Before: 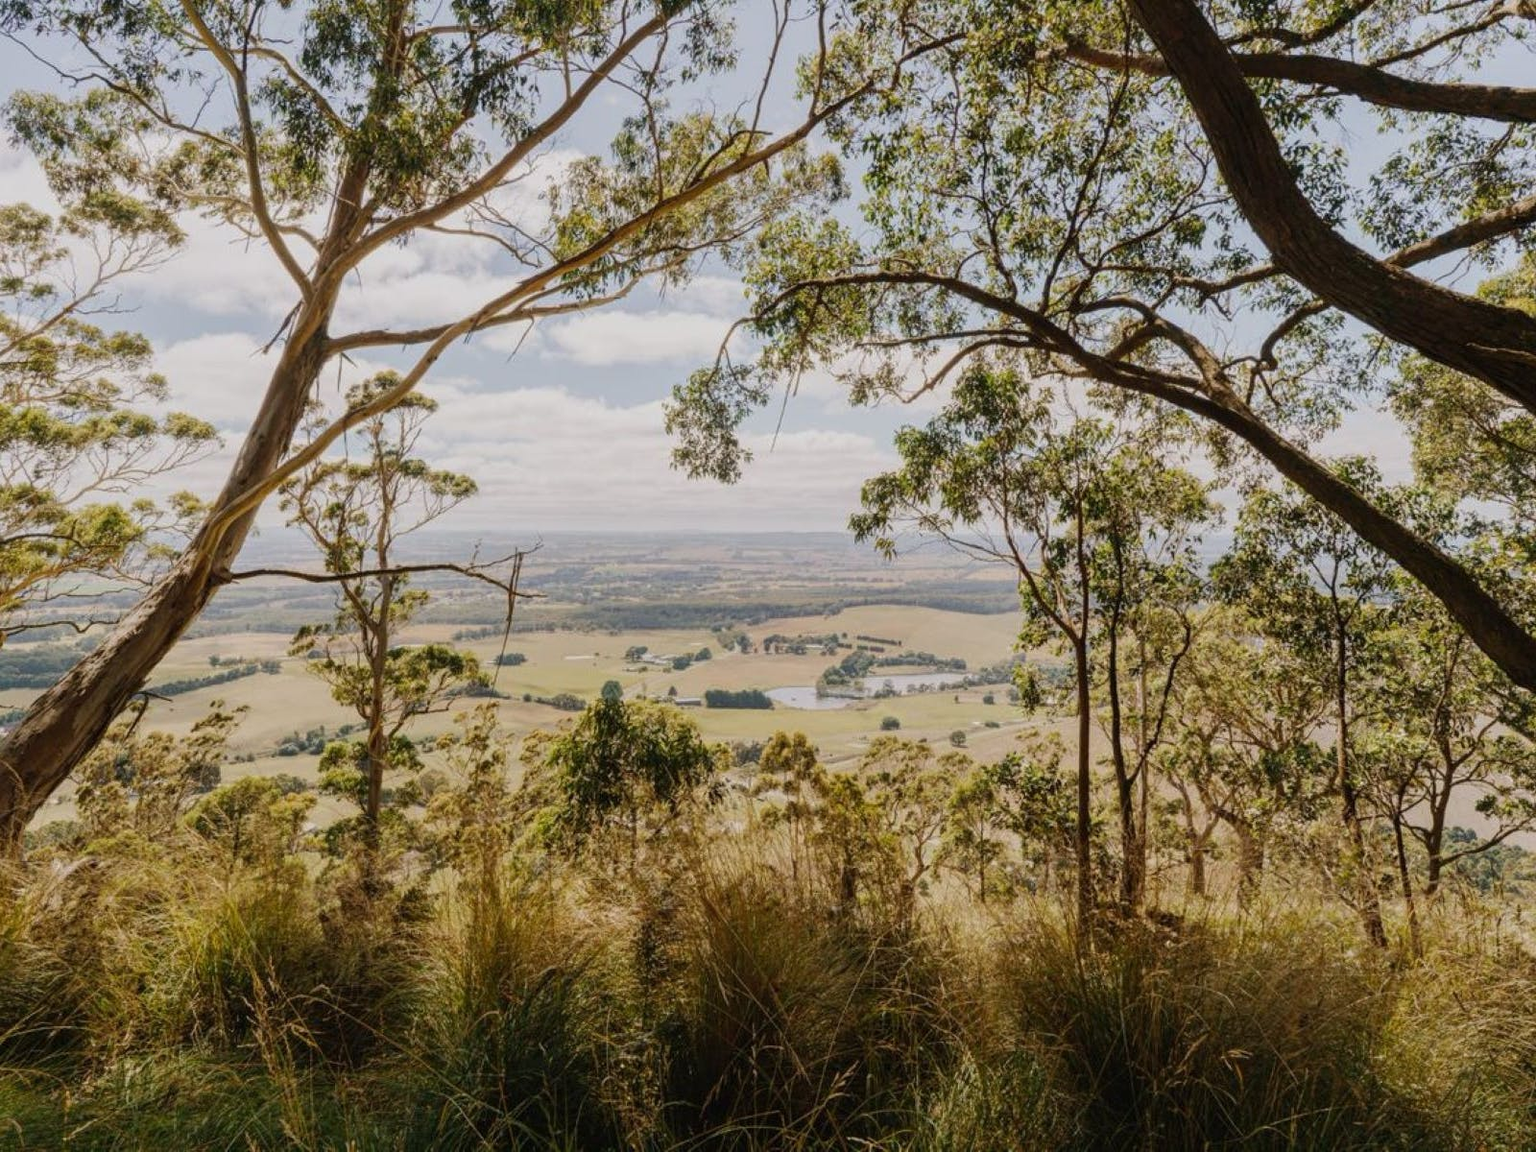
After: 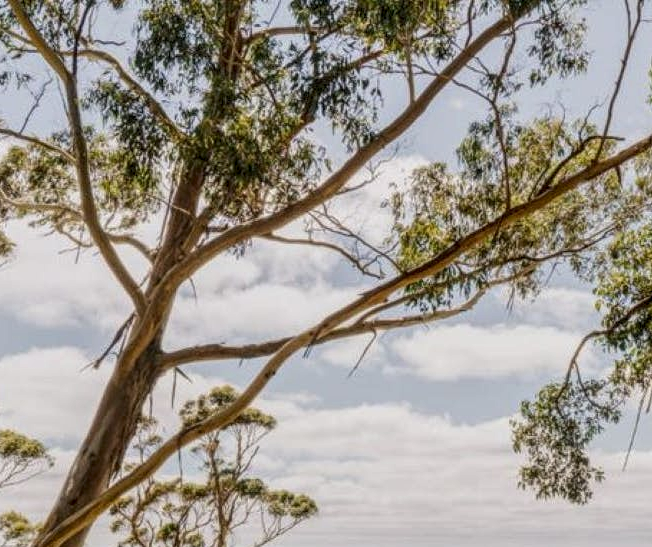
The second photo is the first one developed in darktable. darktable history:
local contrast: highlights 61%, detail 143%, midtone range 0.432
crop and rotate: left 11.262%, top 0.055%, right 47.987%, bottom 54.296%
